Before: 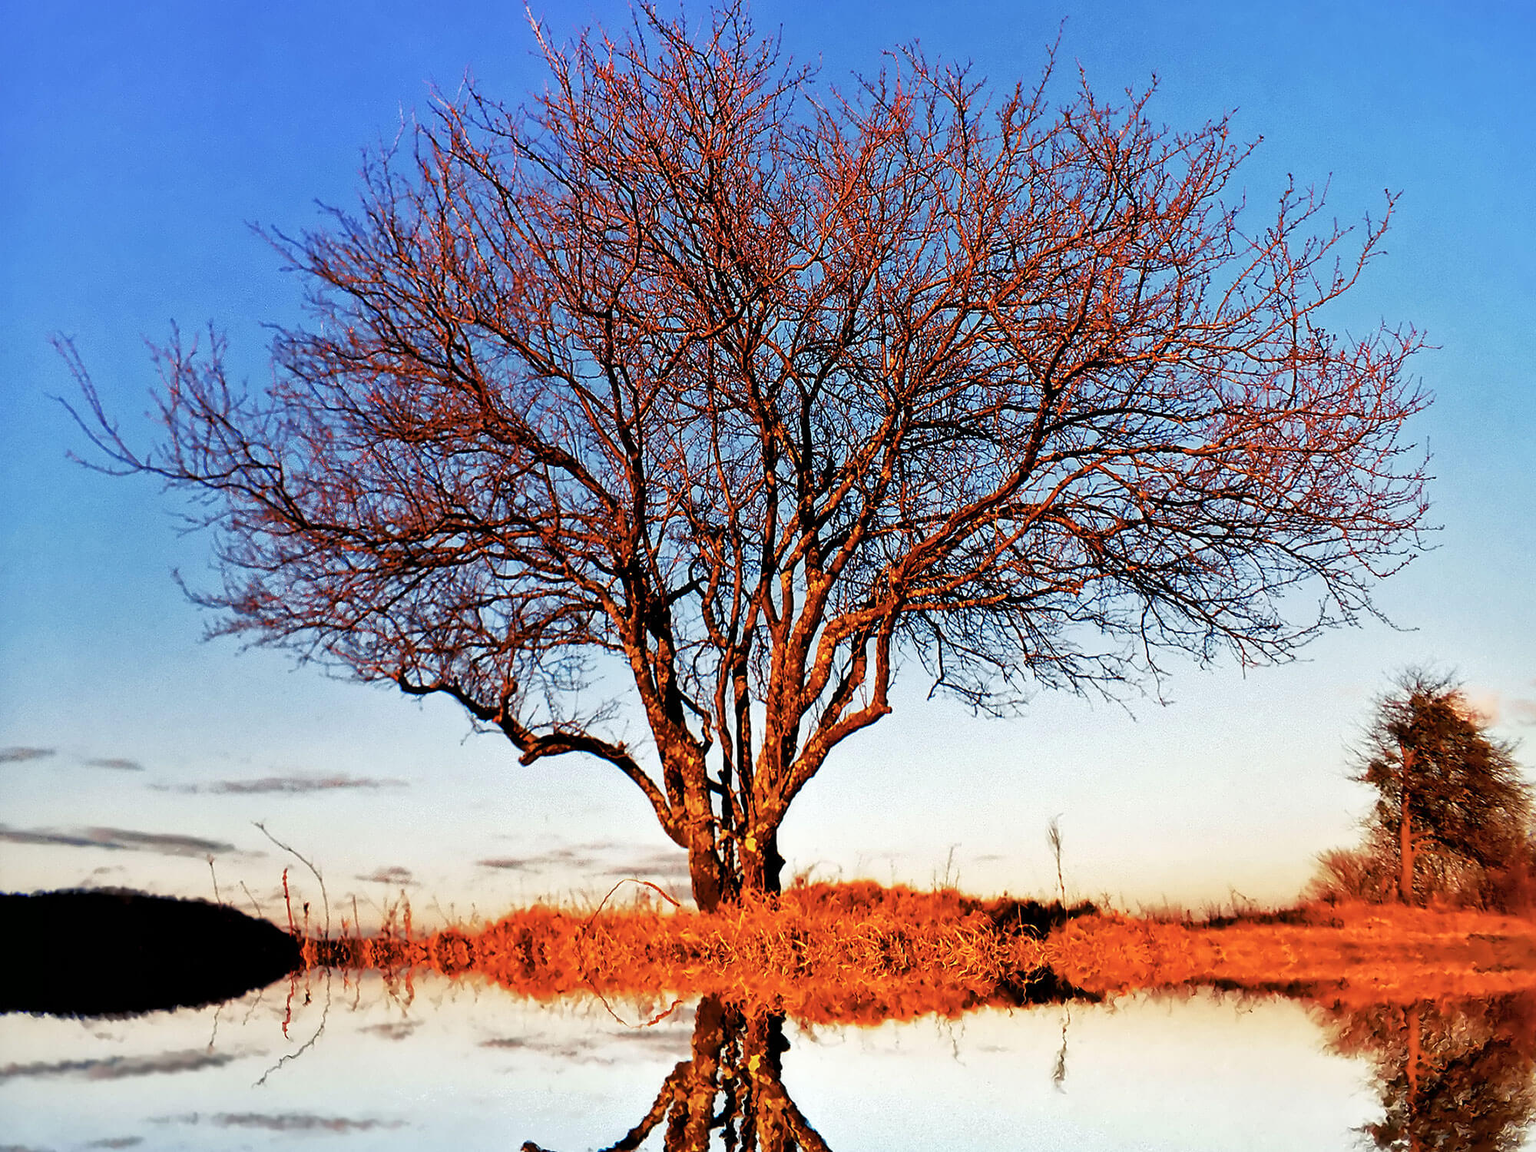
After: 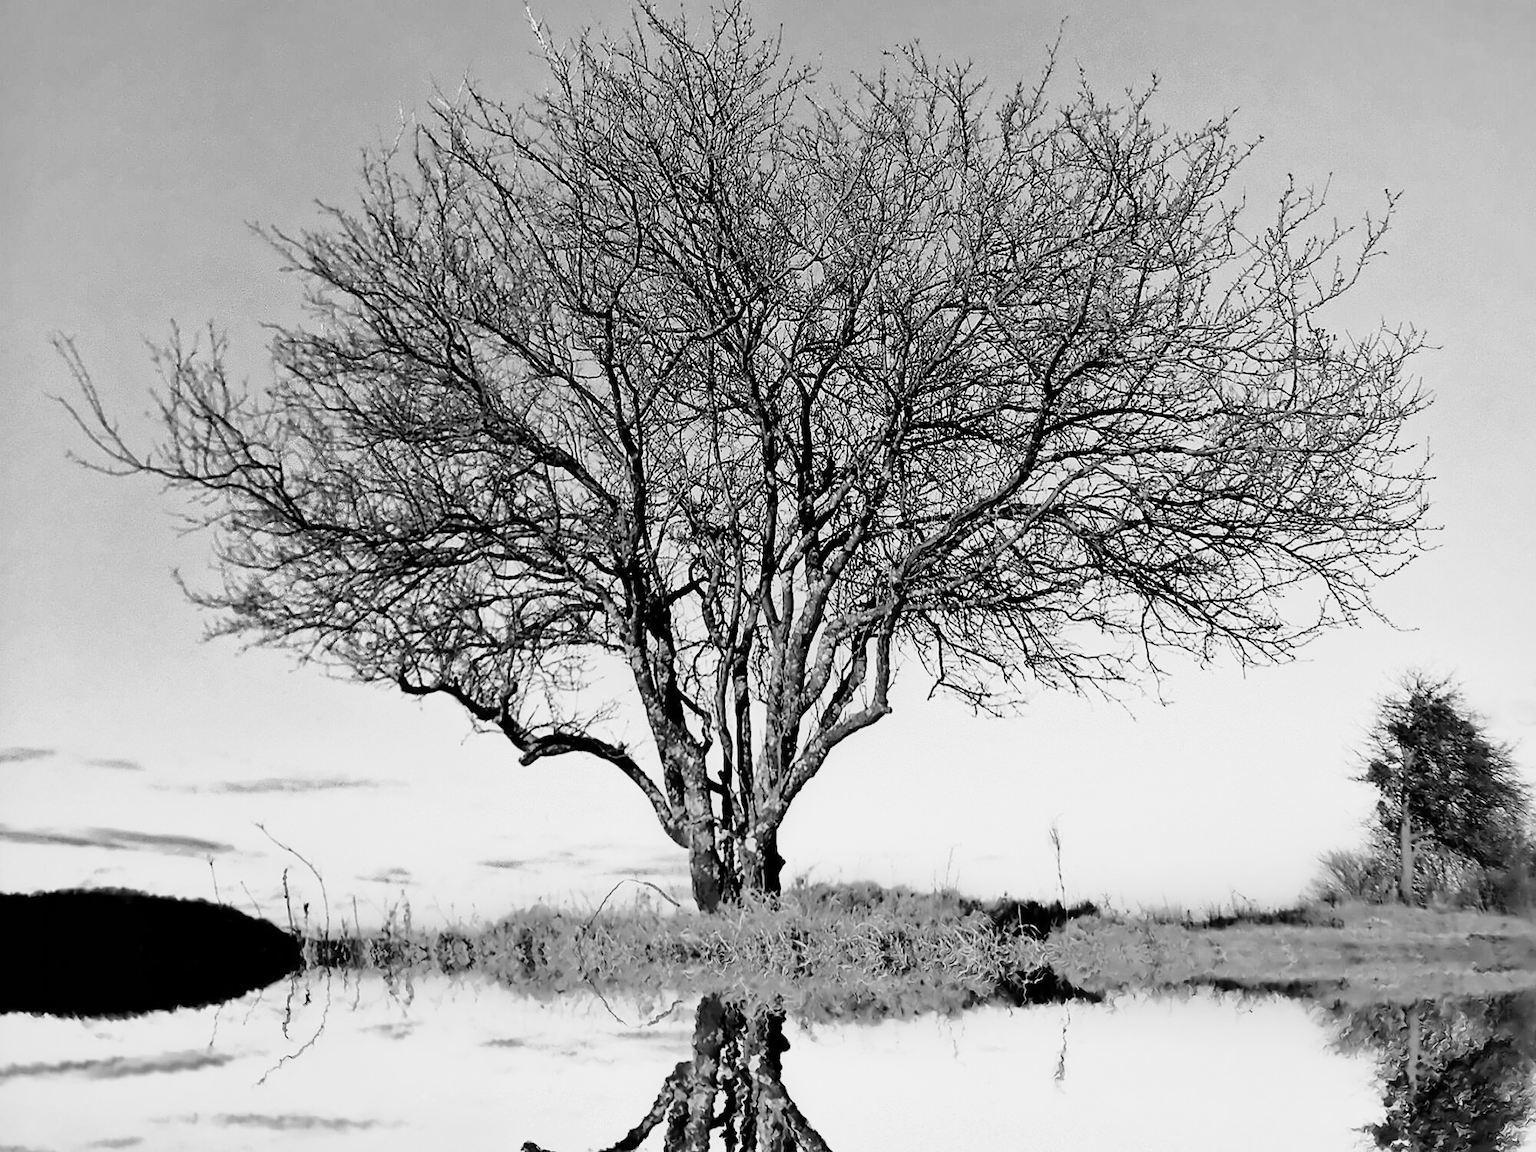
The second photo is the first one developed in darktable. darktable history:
color correction: highlights a* 14.46, highlights b* 5.85, shadows a* -5.53, shadows b* -15.24, saturation 0.85
monochrome: a 14.95, b -89.96
base curve: curves: ch0 [(0, 0) (0.028, 0.03) (0.121, 0.232) (0.46, 0.748) (0.859, 0.968) (1, 1)], preserve colors none
